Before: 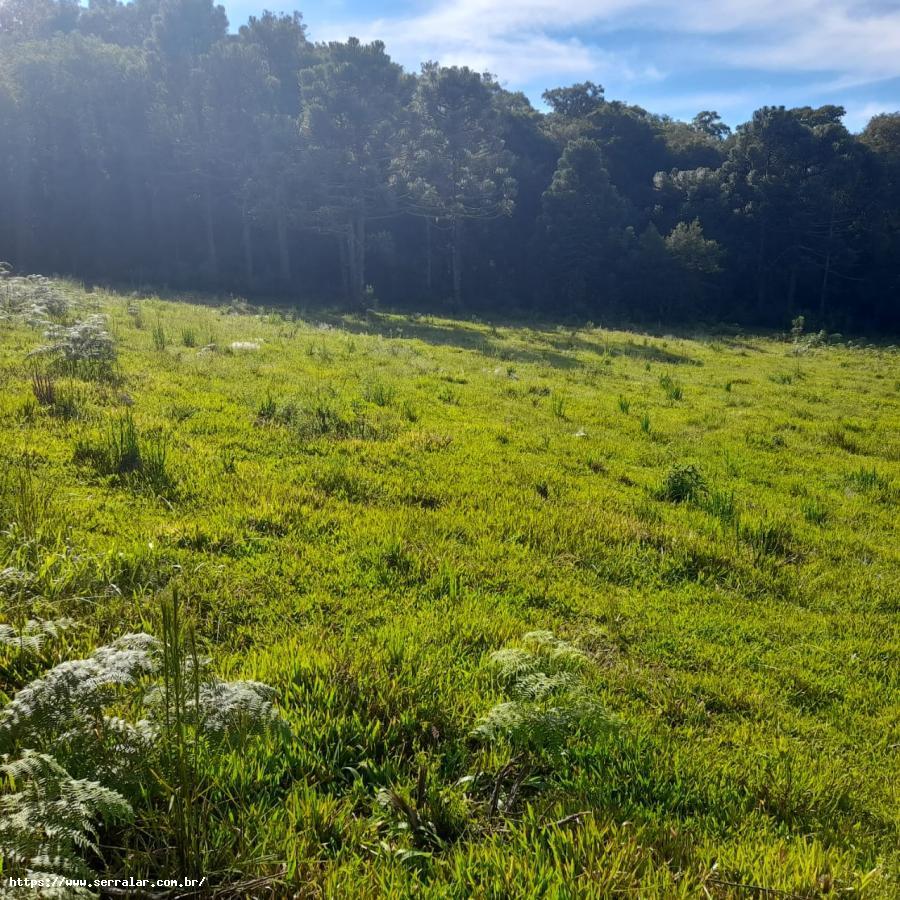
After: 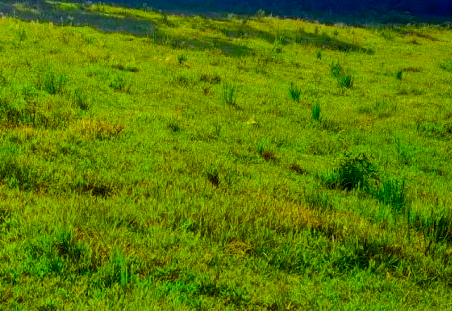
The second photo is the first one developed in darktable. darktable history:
exposure: black level correction 0.006, exposure -0.226 EV, compensate highlight preservation false
crop: left 36.607%, top 34.735%, right 13.146%, bottom 30.611%
color correction: highlights a* 1.59, highlights b* -1.7, saturation 2.48
